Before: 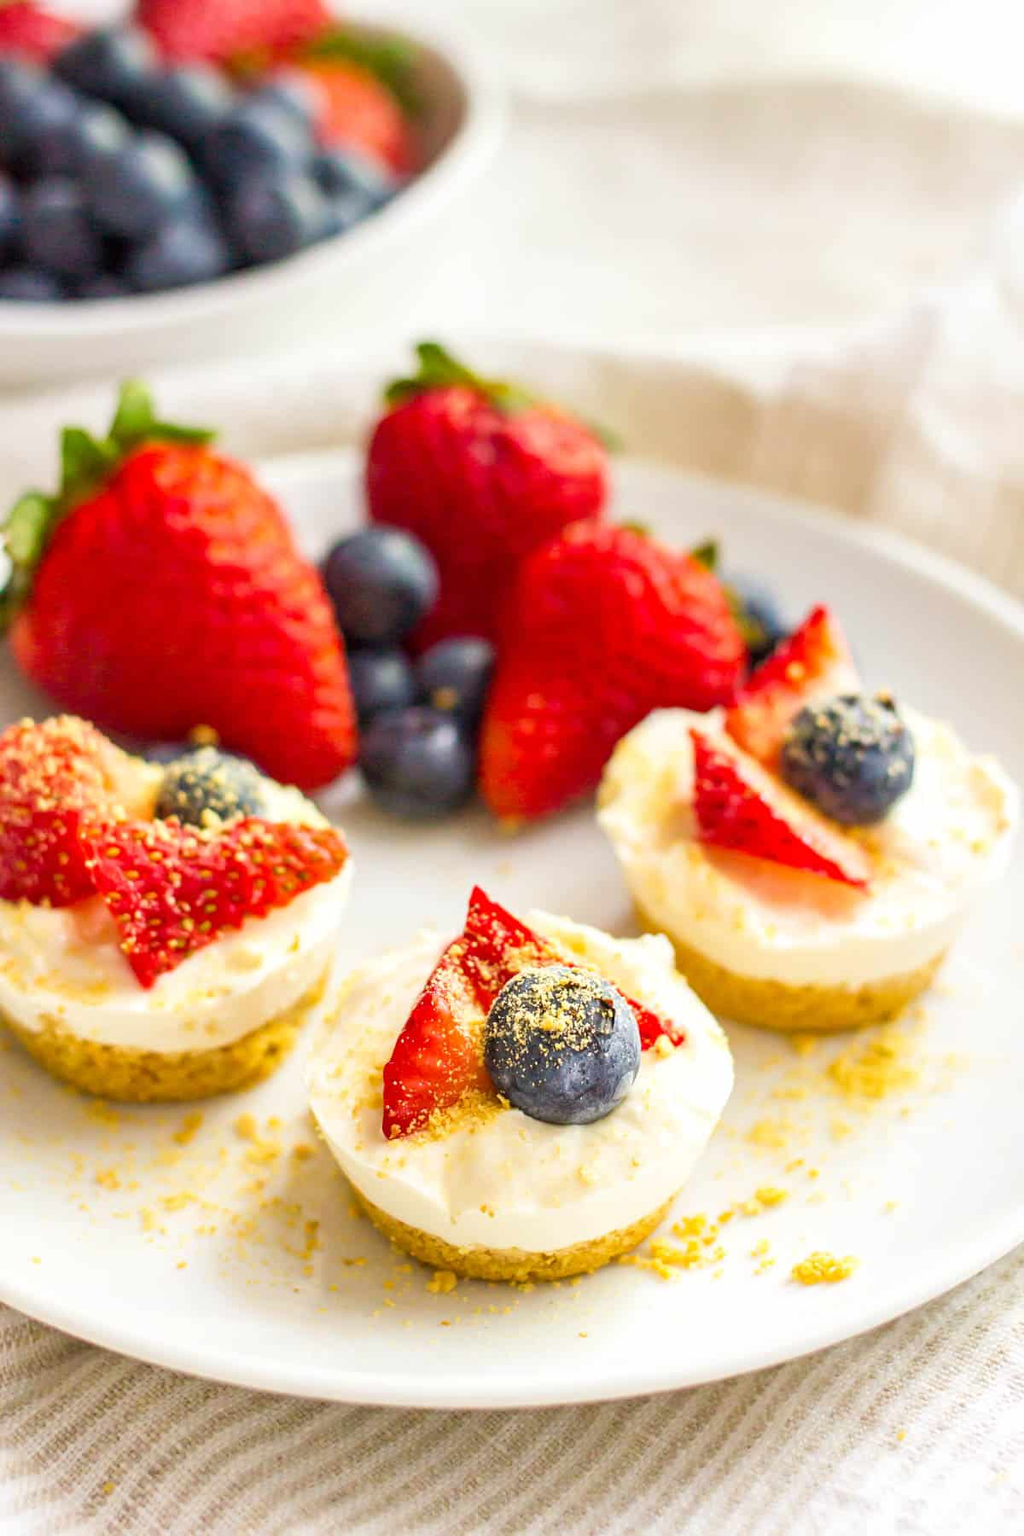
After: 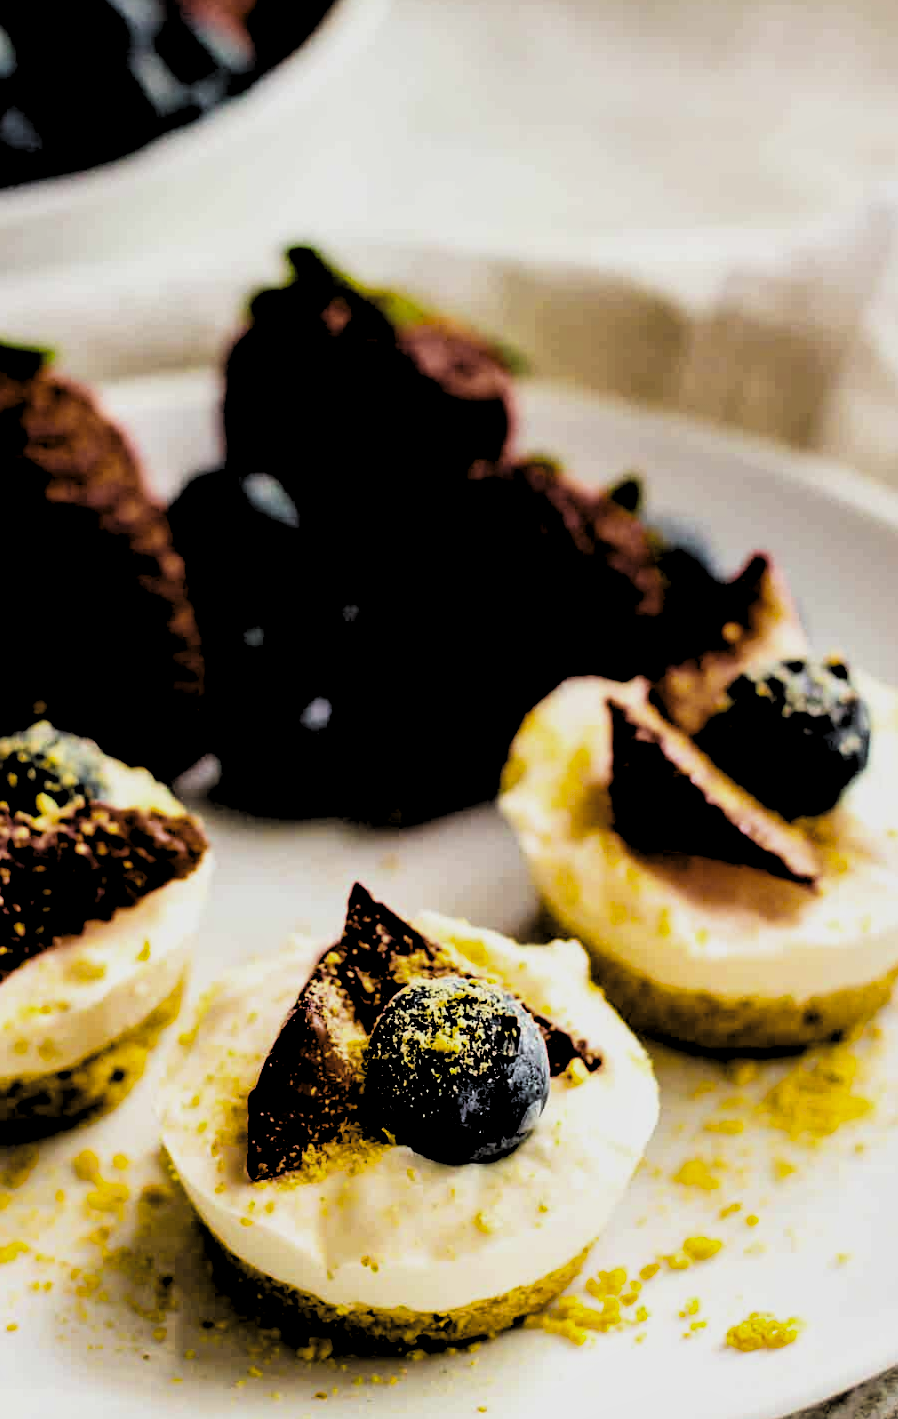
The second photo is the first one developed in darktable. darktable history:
contrast brightness saturation: contrast 0.2, brightness -0.11, saturation 0.1
filmic rgb: black relative exposure -5 EV, white relative exposure 3.2 EV, hardness 3.42, contrast 1.2, highlights saturation mix -30%
local contrast: mode bilateral grid, contrast 20, coarseness 50, detail 120%, midtone range 0.2
color balance rgb: linear chroma grading › global chroma 15%, perceptual saturation grading › global saturation 30%
levels: levels [0.514, 0.759, 1]
crop: left 16.768%, top 8.653%, right 8.362%, bottom 12.485%
